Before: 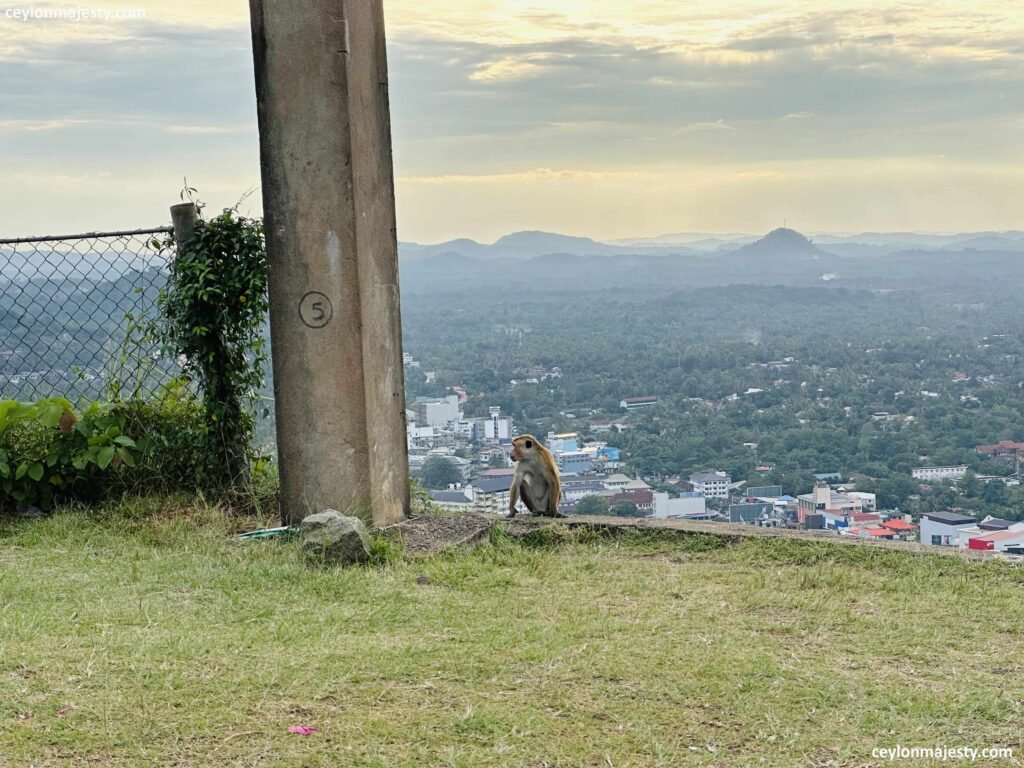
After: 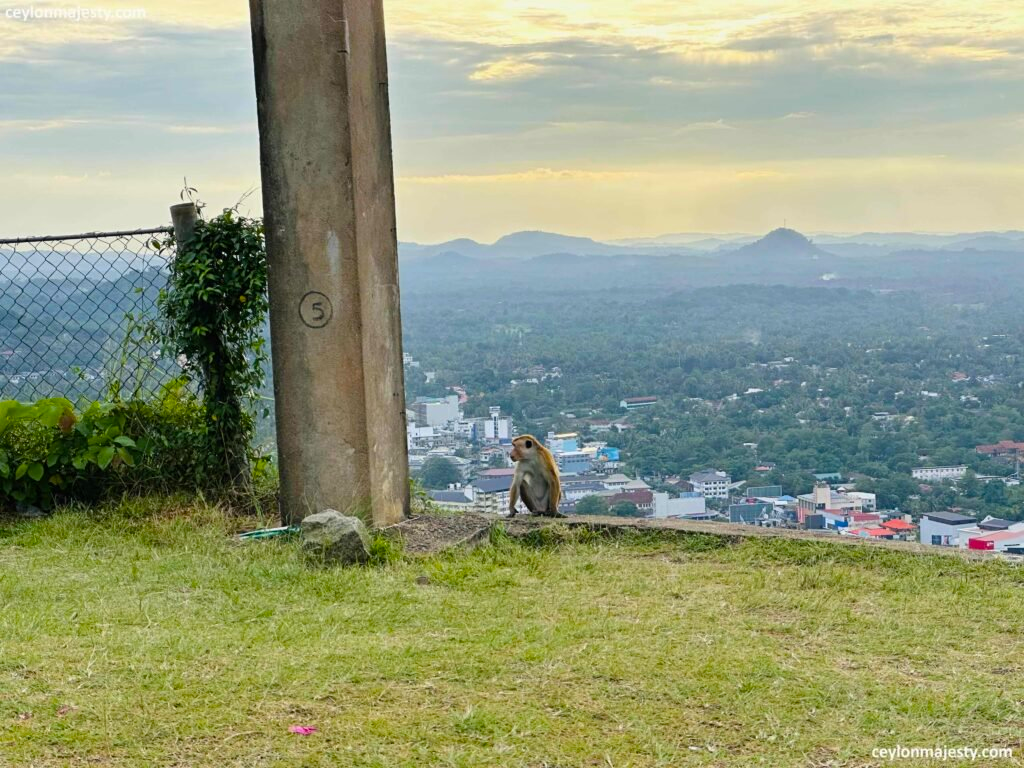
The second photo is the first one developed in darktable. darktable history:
color balance rgb: shadows lift › chroma 0.684%, shadows lift › hue 110.35°, perceptual saturation grading › global saturation 31.263%, global vibrance 20%
